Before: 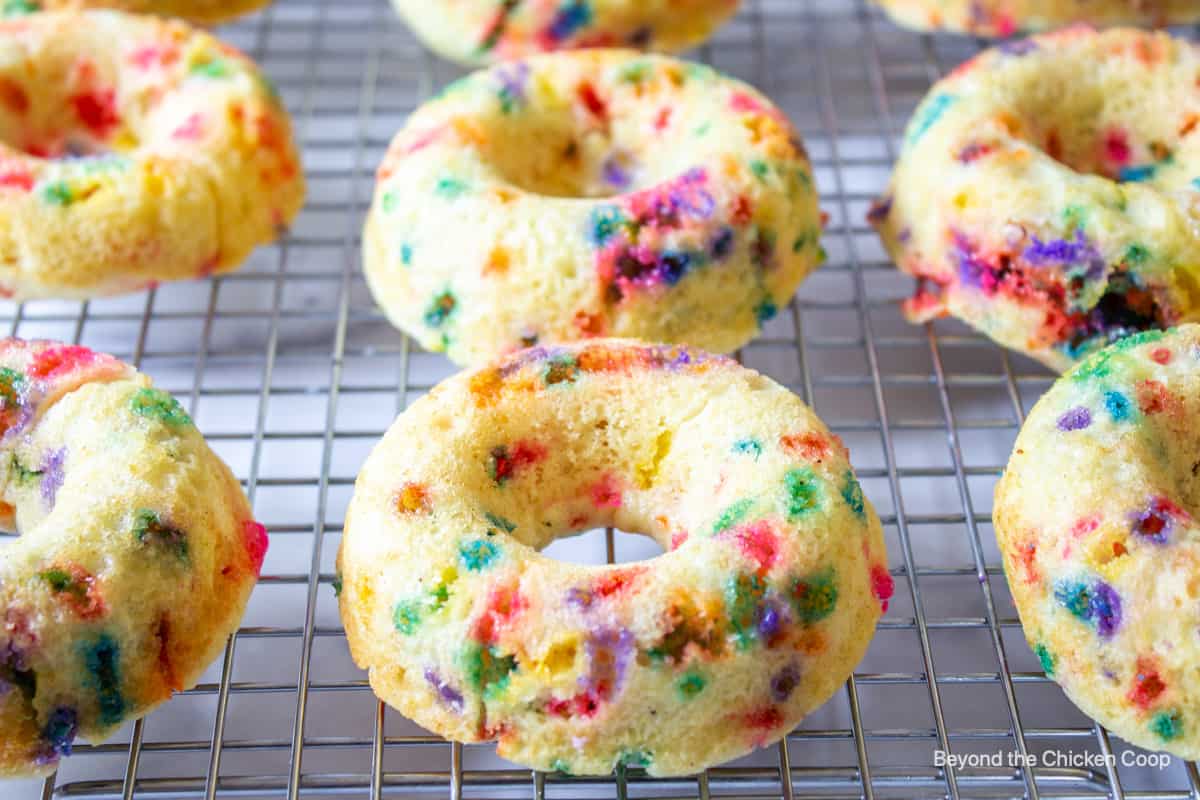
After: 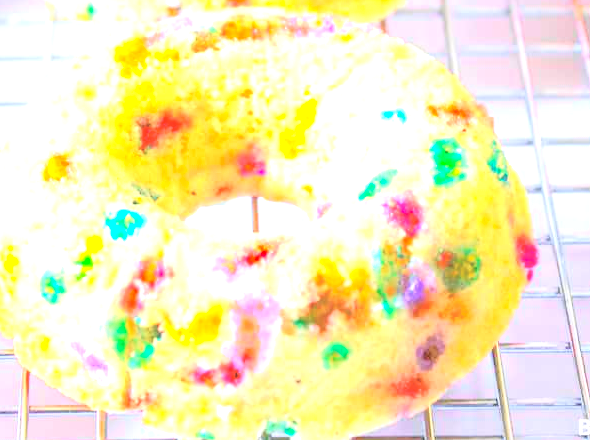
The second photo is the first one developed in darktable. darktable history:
contrast brightness saturation: contrast 0.101, brightness 0.292, saturation 0.136
tone curve: curves: ch0 [(0, 0) (0.104, 0.061) (0.239, 0.201) (0.327, 0.317) (0.401, 0.443) (0.489, 0.566) (0.65, 0.68) (0.832, 0.858) (1, 0.977)]; ch1 [(0, 0) (0.161, 0.092) (0.35, 0.33) (0.379, 0.401) (0.447, 0.476) (0.495, 0.499) (0.515, 0.518) (0.534, 0.557) (0.602, 0.625) (0.712, 0.706) (1, 1)]; ch2 [(0, 0) (0.359, 0.372) (0.437, 0.437) (0.502, 0.501) (0.55, 0.534) (0.592, 0.601) (0.647, 0.64) (1, 1)], color space Lab, independent channels, preserve colors none
crop: left 29.652%, top 41.418%, right 21.135%, bottom 3.469%
exposure: black level correction 0, exposure 1.985 EV, compensate exposure bias true, compensate highlight preservation false
